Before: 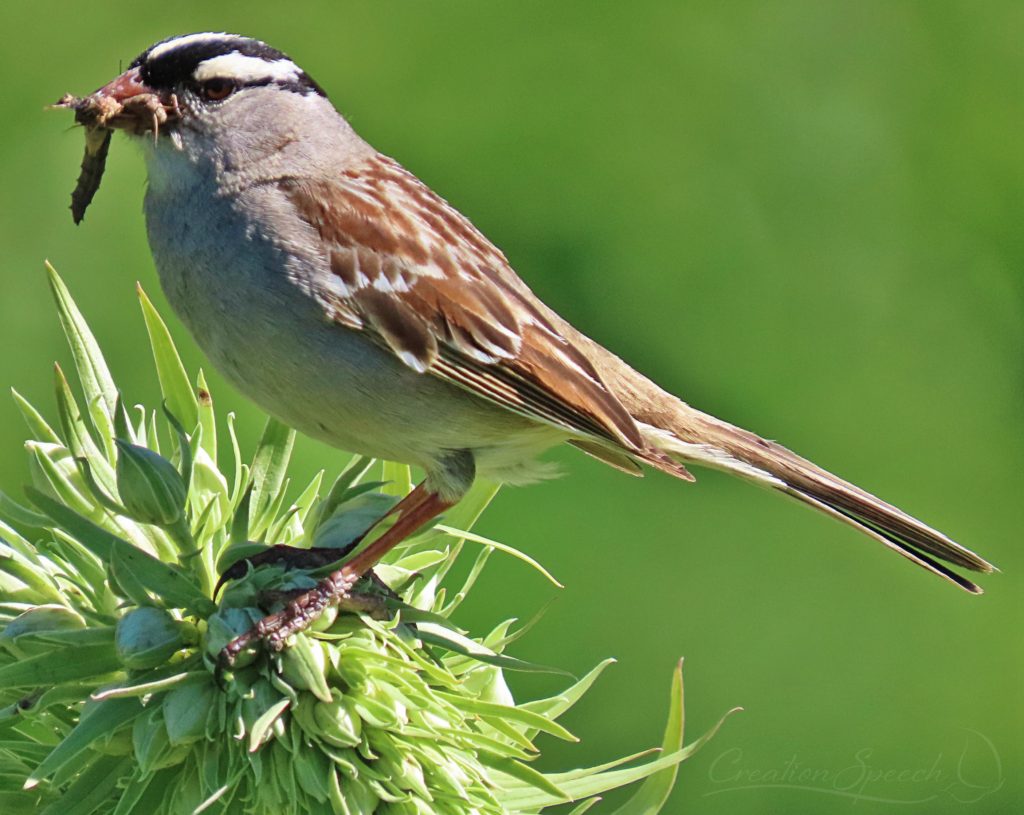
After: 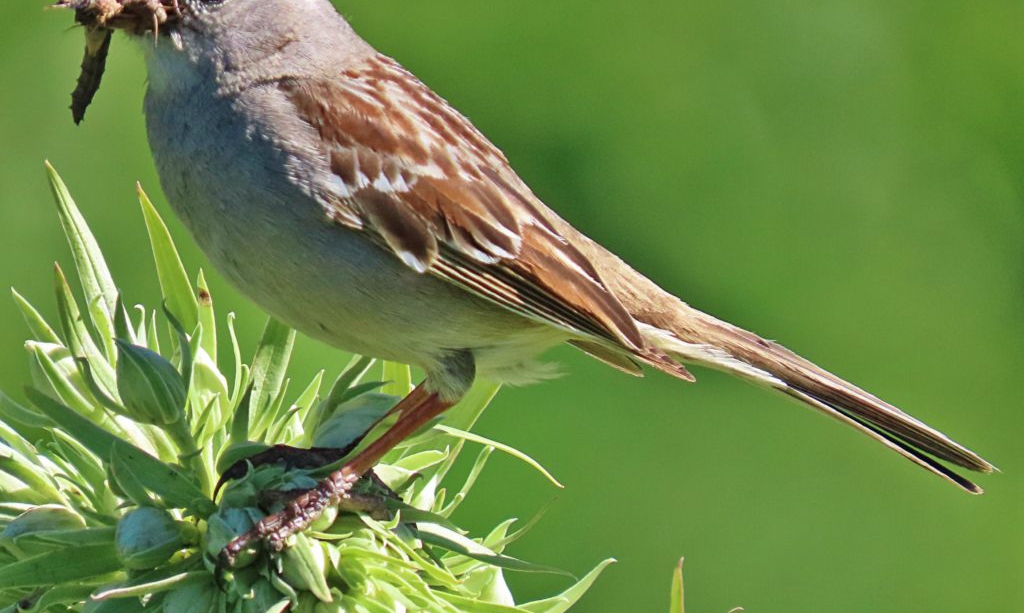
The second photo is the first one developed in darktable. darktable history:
crop and rotate: top 12.332%, bottom 12.403%
